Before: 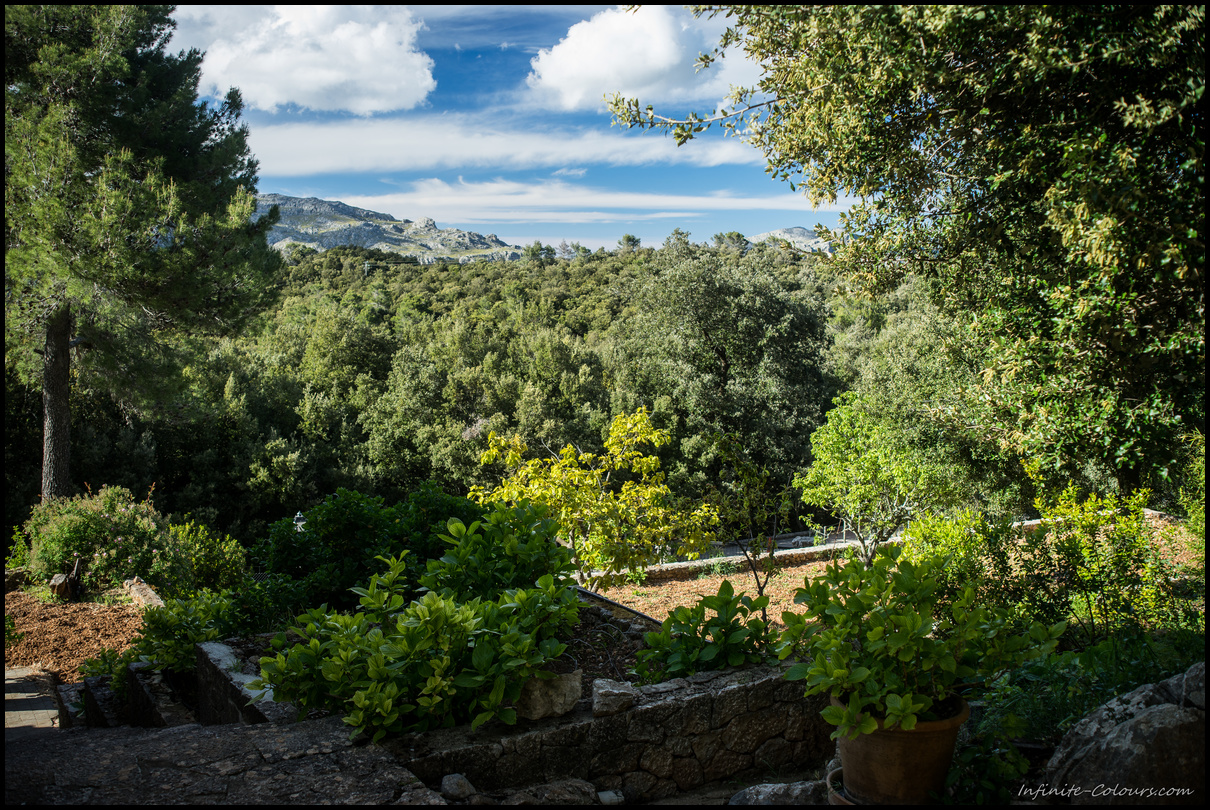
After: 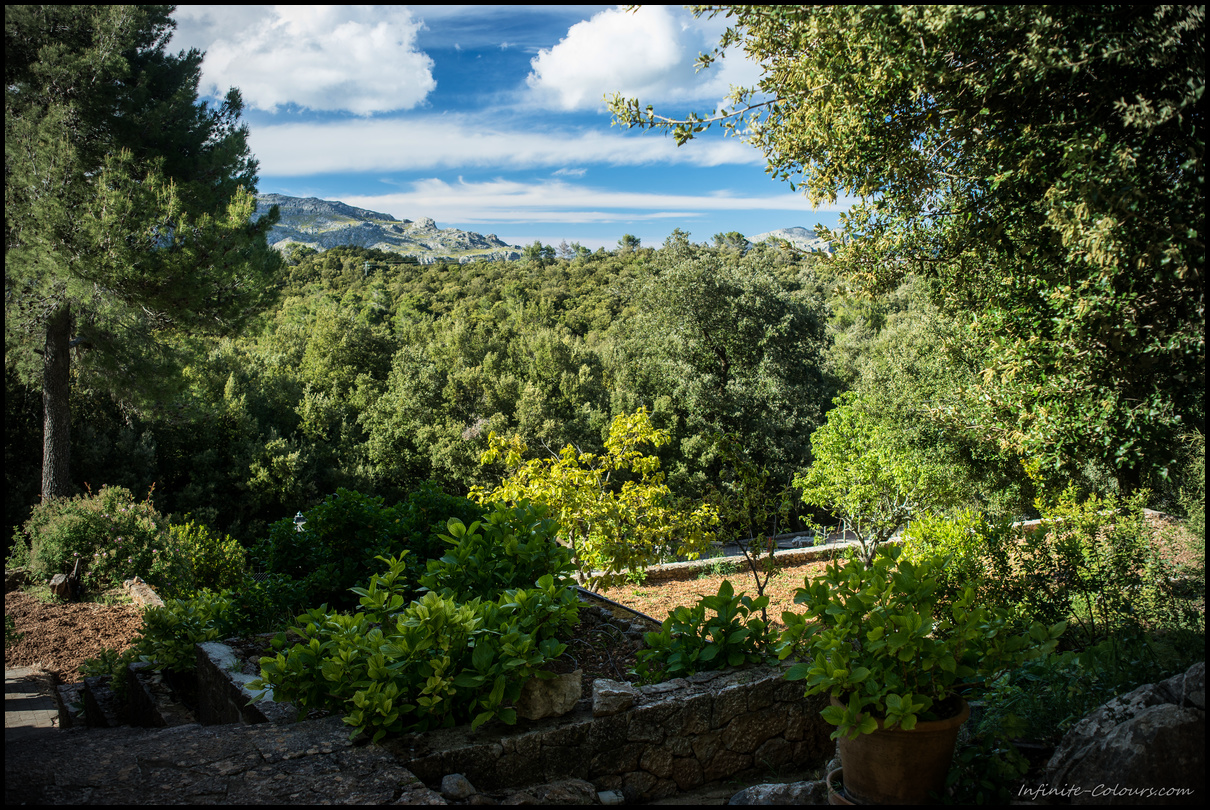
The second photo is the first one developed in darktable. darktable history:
velvia: on, module defaults
vignetting: fall-off start 71.59%, brightness -0.266
